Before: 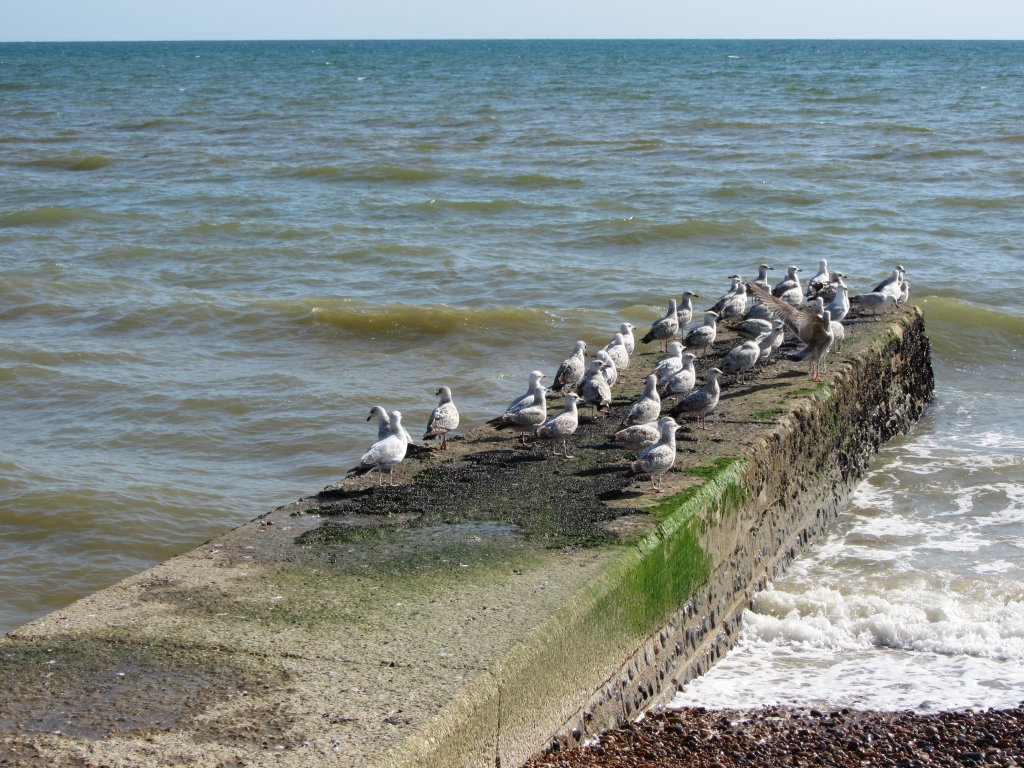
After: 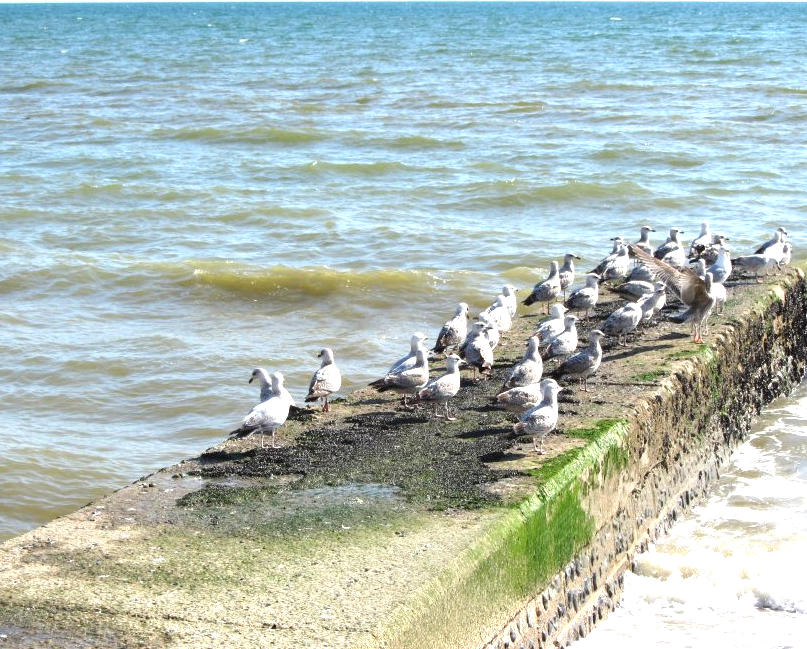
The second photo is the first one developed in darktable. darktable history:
crop: left 11.579%, top 4.972%, right 9.574%, bottom 10.485%
exposure: black level correction 0, exposure 1.2 EV, compensate highlight preservation false
